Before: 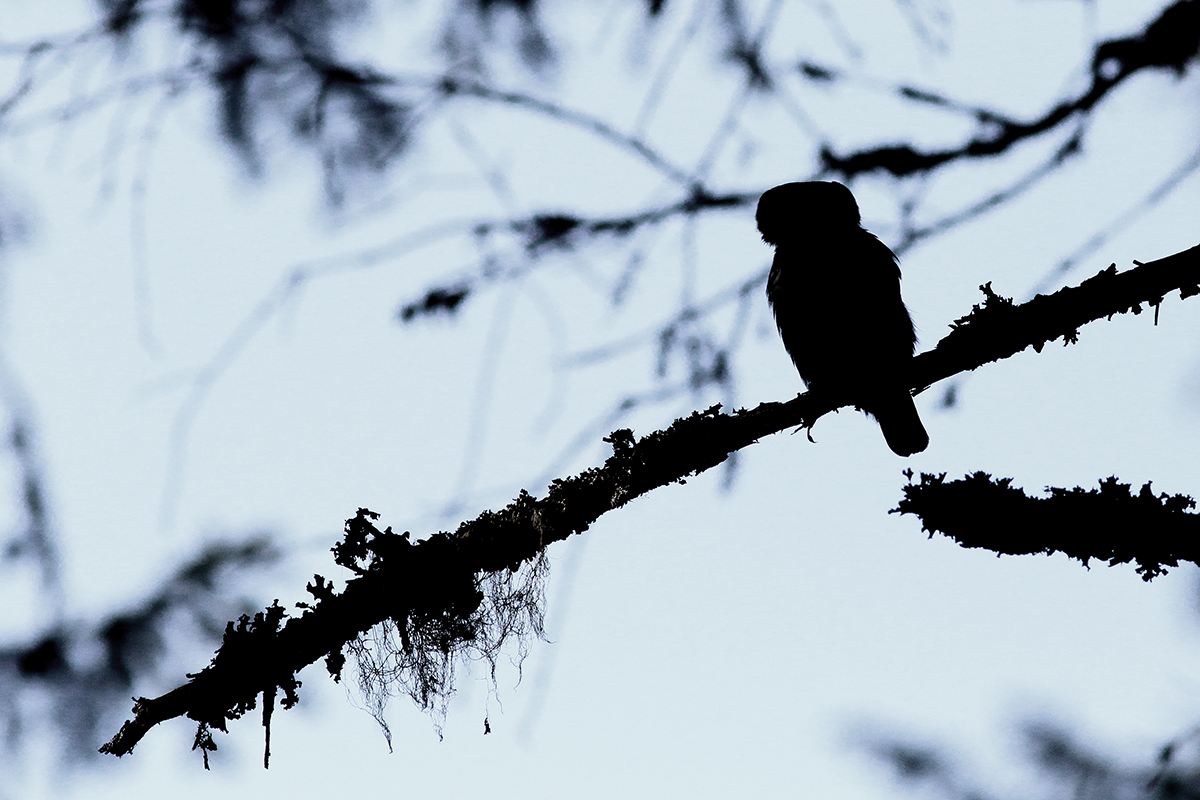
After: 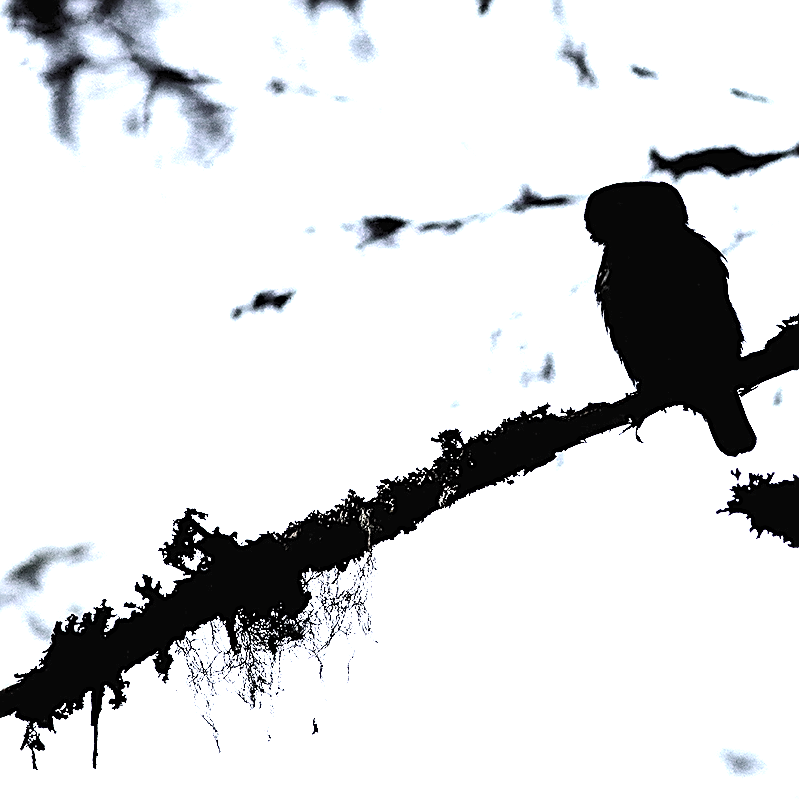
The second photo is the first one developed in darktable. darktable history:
tone equalizer: -8 EV -0.747 EV, -7 EV -0.701 EV, -6 EV -0.566 EV, -5 EV -0.391 EV, -3 EV 0.388 EV, -2 EV 0.6 EV, -1 EV 0.698 EV, +0 EV 0.728 EV, edges refinement/feathering 500, mask exposure compensation -1.57 EV, preserve details no
color zones: curves: ch0 [(0, 0.5) (0.143, 0.5) (0.286, 0.5) (0.429, 0.495) (0.571, 0.437) (0.714, 0.44) (0.857, 0.496) (1, 0.5)]
contrast brightness saturation: brightness 0.185, saturation -0.518
tone curve: curves: ch0 [(0, 0) (0.003, 0.003) (0.011, 0.011) (0.025, 0.025) (0.044, 0.044) (0.069, 0.069) (0.1, 0.099) (0.136, 0.135) (0.177, 0.176) (0.224, 0.223) (0.277, 0.275) (0.335, 0.333) (0.399, 0.396) (0.468, 0.465) (0.543, 0.545) (0.623, 0.625) (0.709, 0.71) (0.801, 0.801) (0.898, 0.898) (1, 1)], preserve colors none
sharpen: amount 0.594
crop and rotate: left 14.357%, right 18.982%
exposure: black level correction 0, exposure 1.098 EV, compensate exposure bias true, compensate highlight preservation false
